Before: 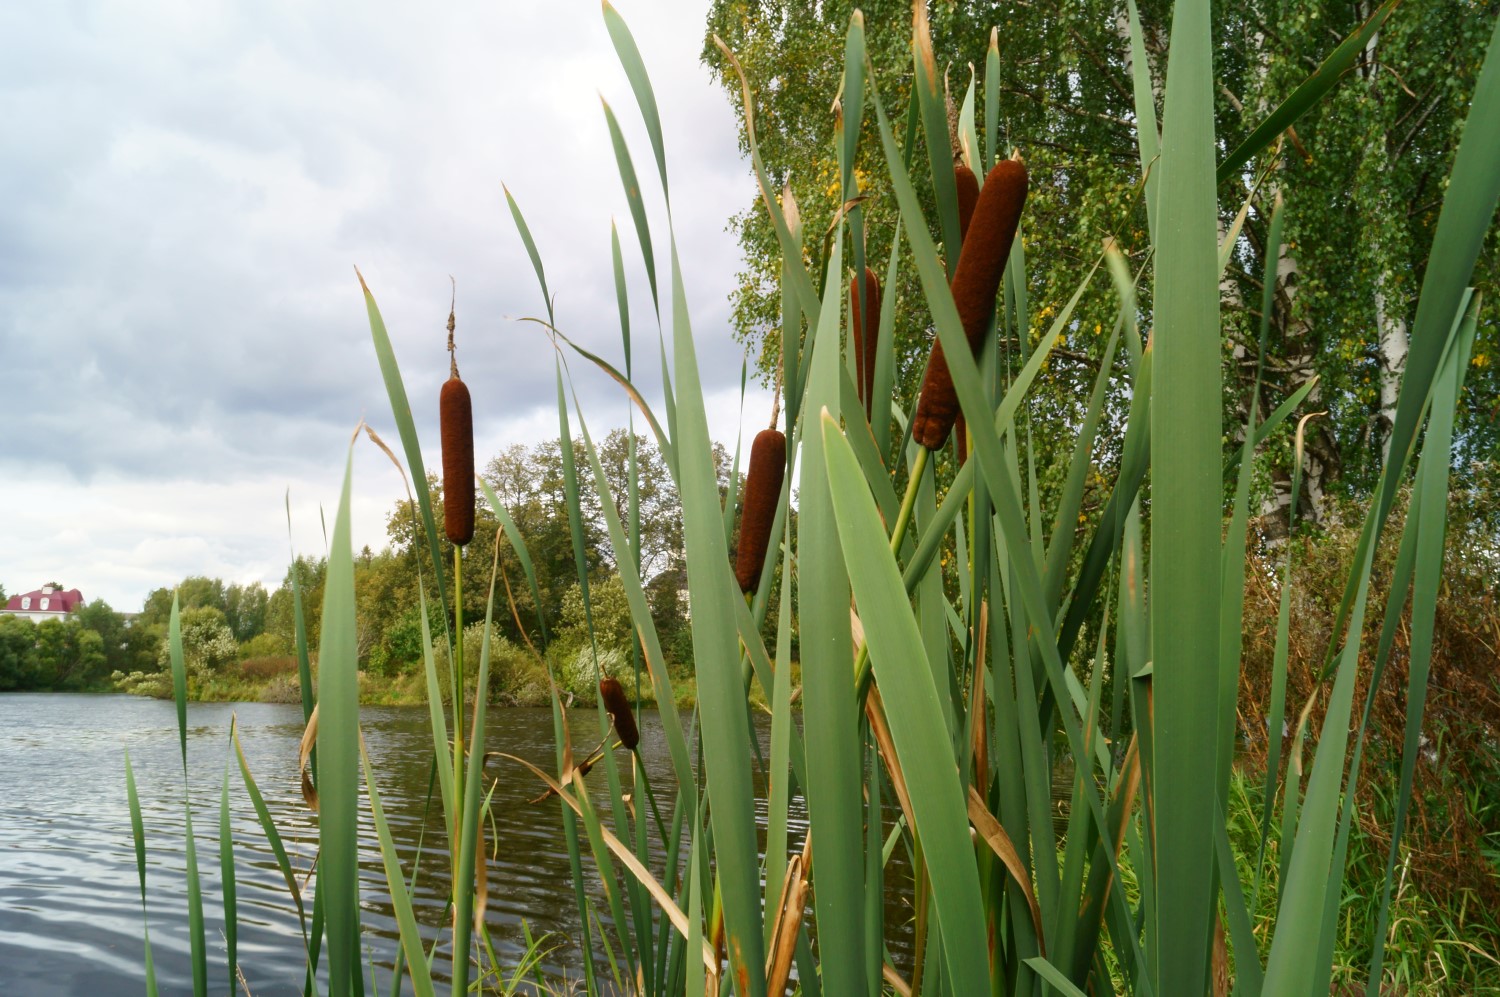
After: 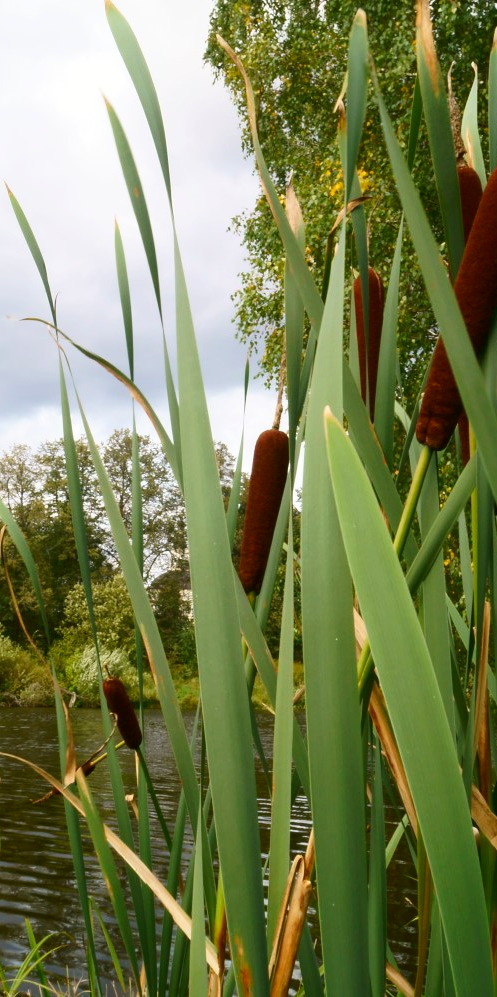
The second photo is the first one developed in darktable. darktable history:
crop: left 33.177%, right 33.647%
contrast brightness saturation: contrast 0.148, brightness -0.01, saturation 0.104
